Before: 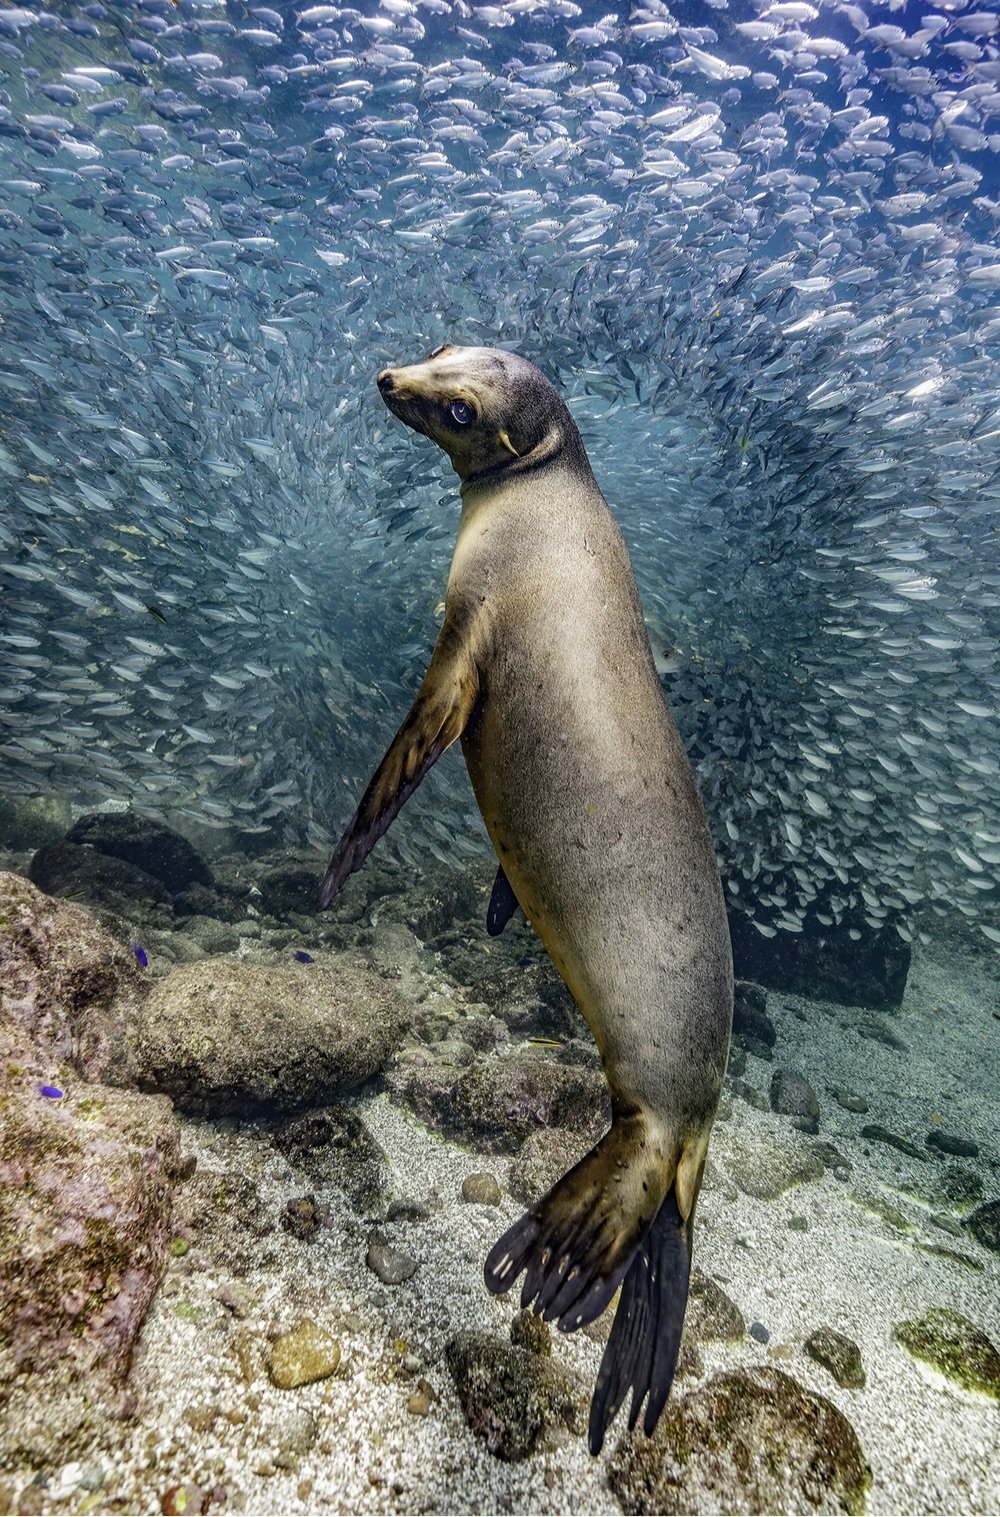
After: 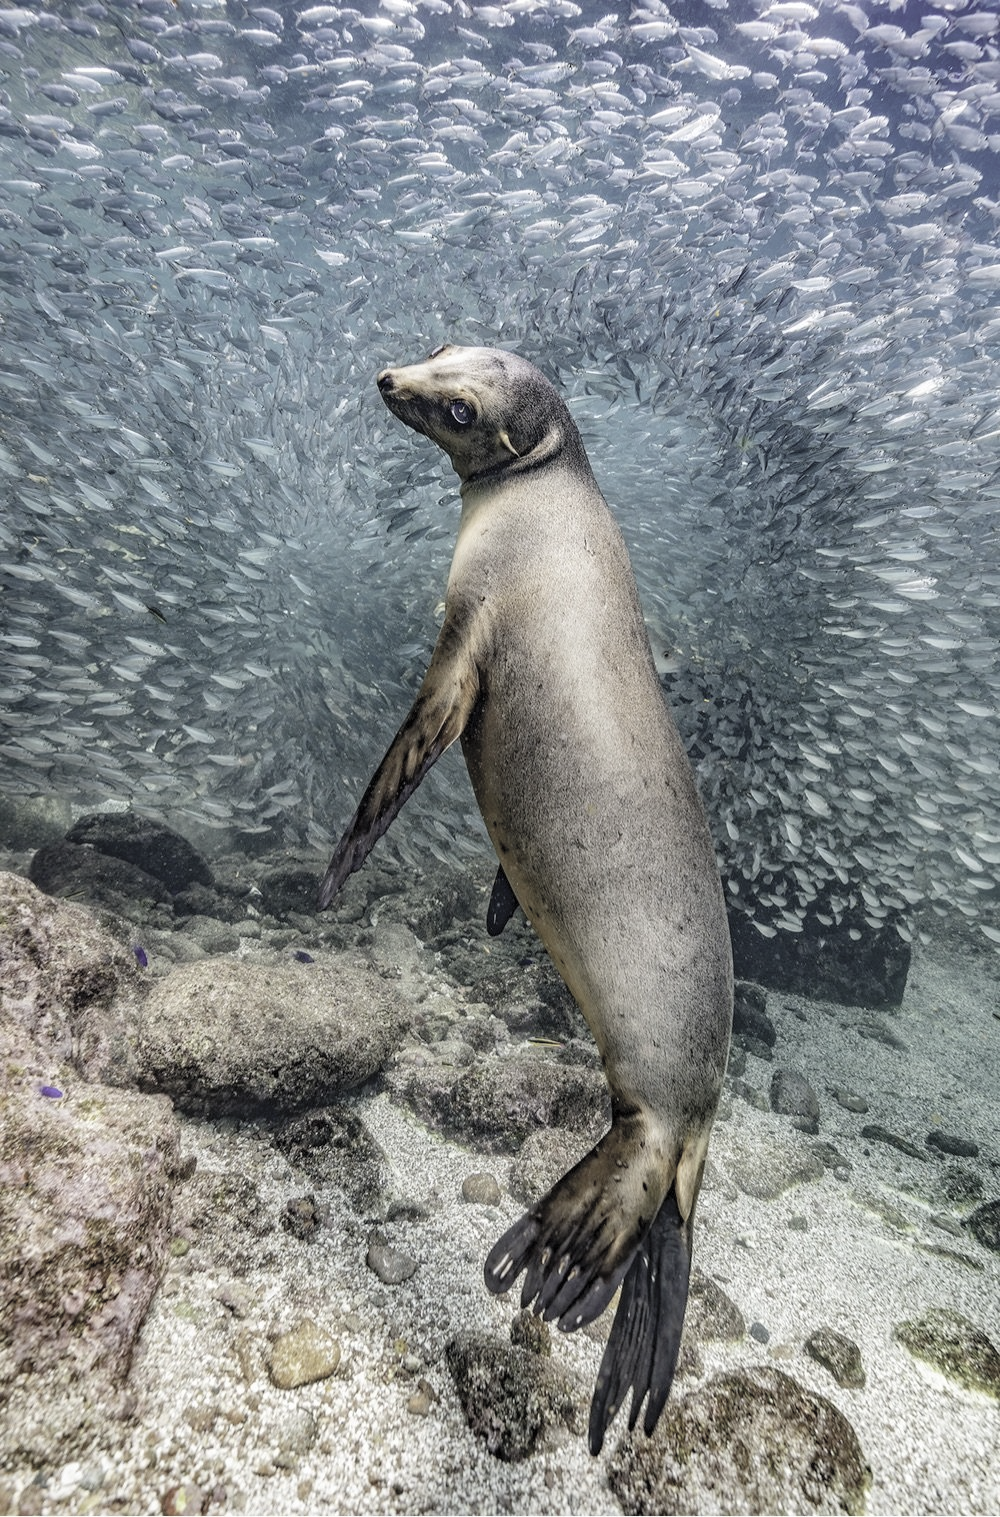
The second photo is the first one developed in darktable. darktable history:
contrast brightness saturation: brightness 0.18, saturation -0.5
contrast equalizer: y [[0.5 ×6], [0.5 ×6], [0.5, 0.5, 0.501, 0.545, 0.707, 0.863], [0 ×6], [0 ×6]]
